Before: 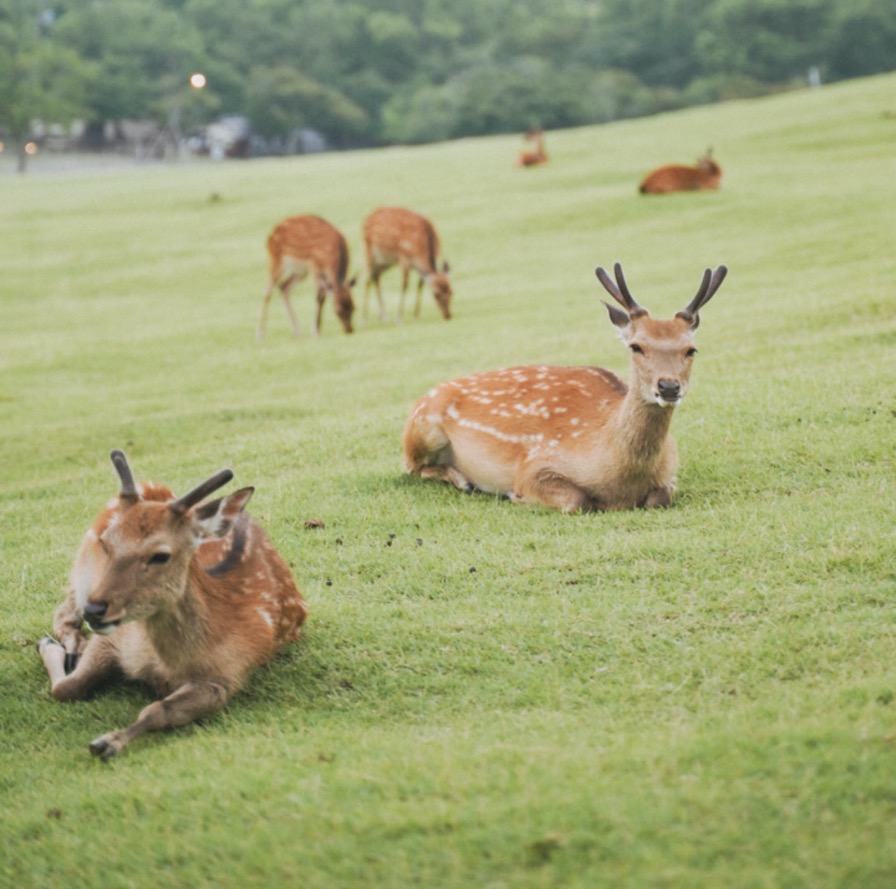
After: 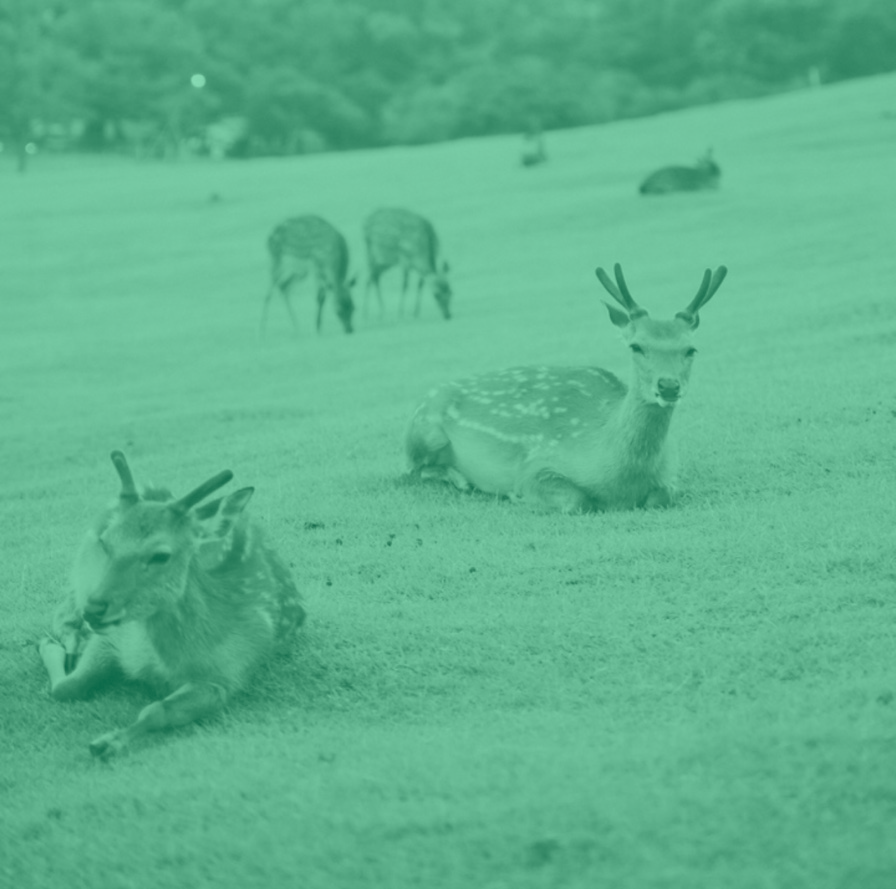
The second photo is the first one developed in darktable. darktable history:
color balance rgb: linear chroma grading › shadows -8%, linear chroma grading › global chroma 10%, perceptual saturation grading › global saturation 2%, perceptual saturation grading › highlights -2%, perceptual saturation grading › mid-tones 4%, perceptual saturation grading › shadows 8%, perceptual brilliance grading › global brilliance 2%, perceptual brilliance grading › highlights -4%, global vibrance 16%, saturation formula JzAzBz (2021)
rgb levels: mode RGB, independent channels, levels [[0, 0.5, 1], [0, 0.521, 1], [0, 0.536, 1]]
colorize: hue 147.6°, saturation 65%, lightness 21.64%
